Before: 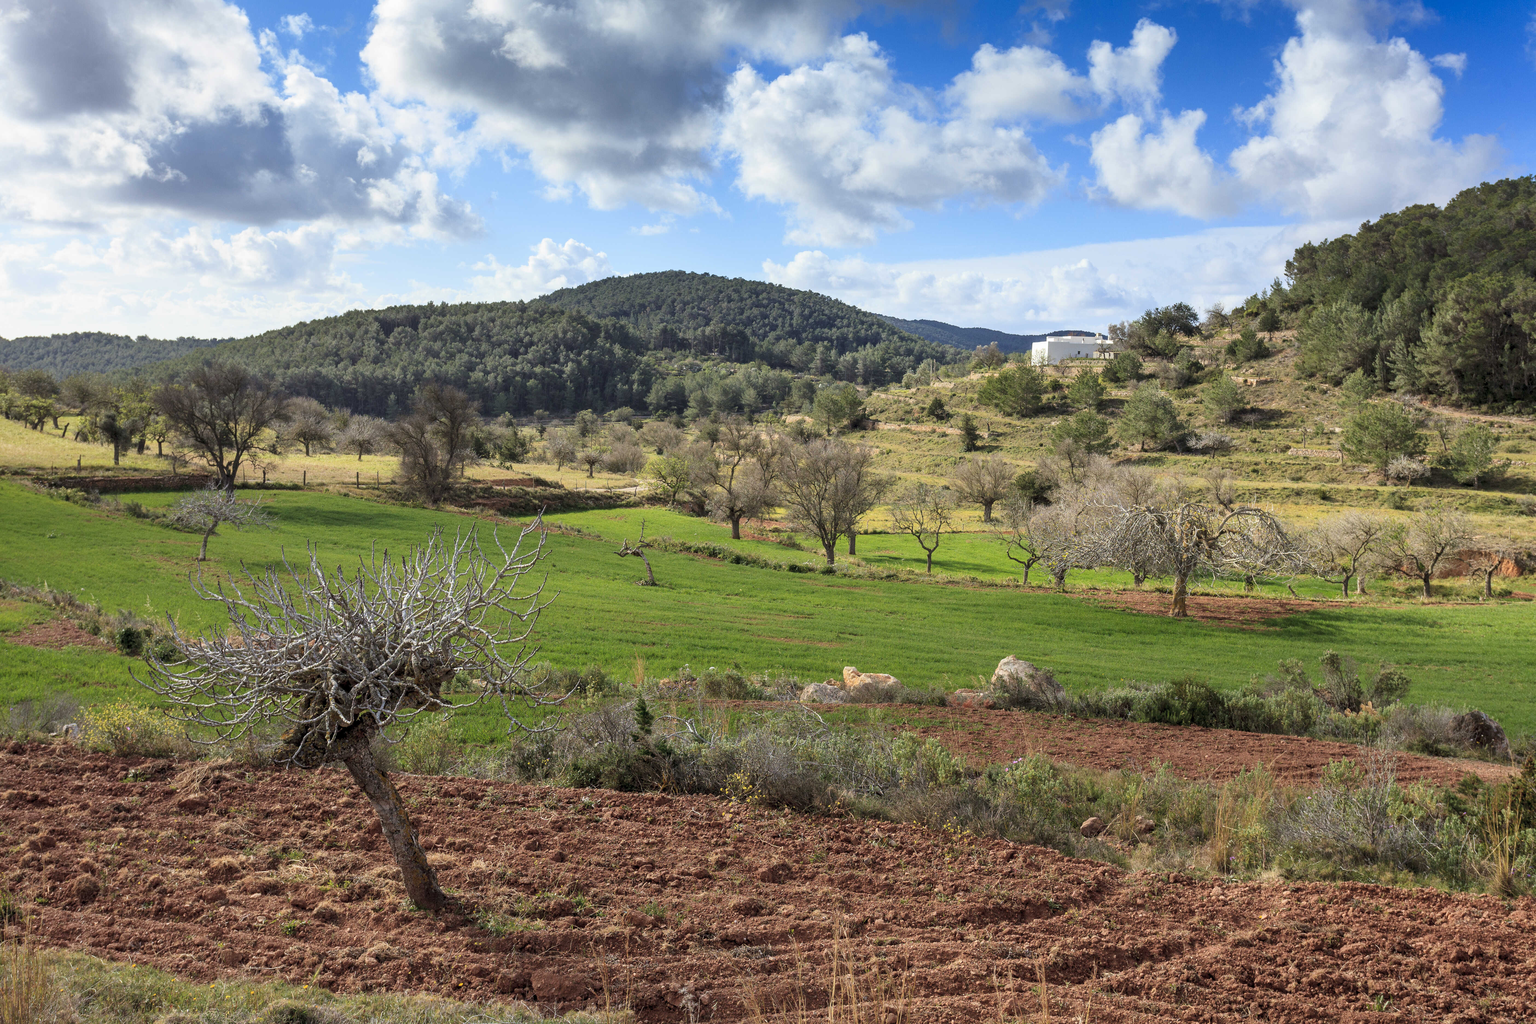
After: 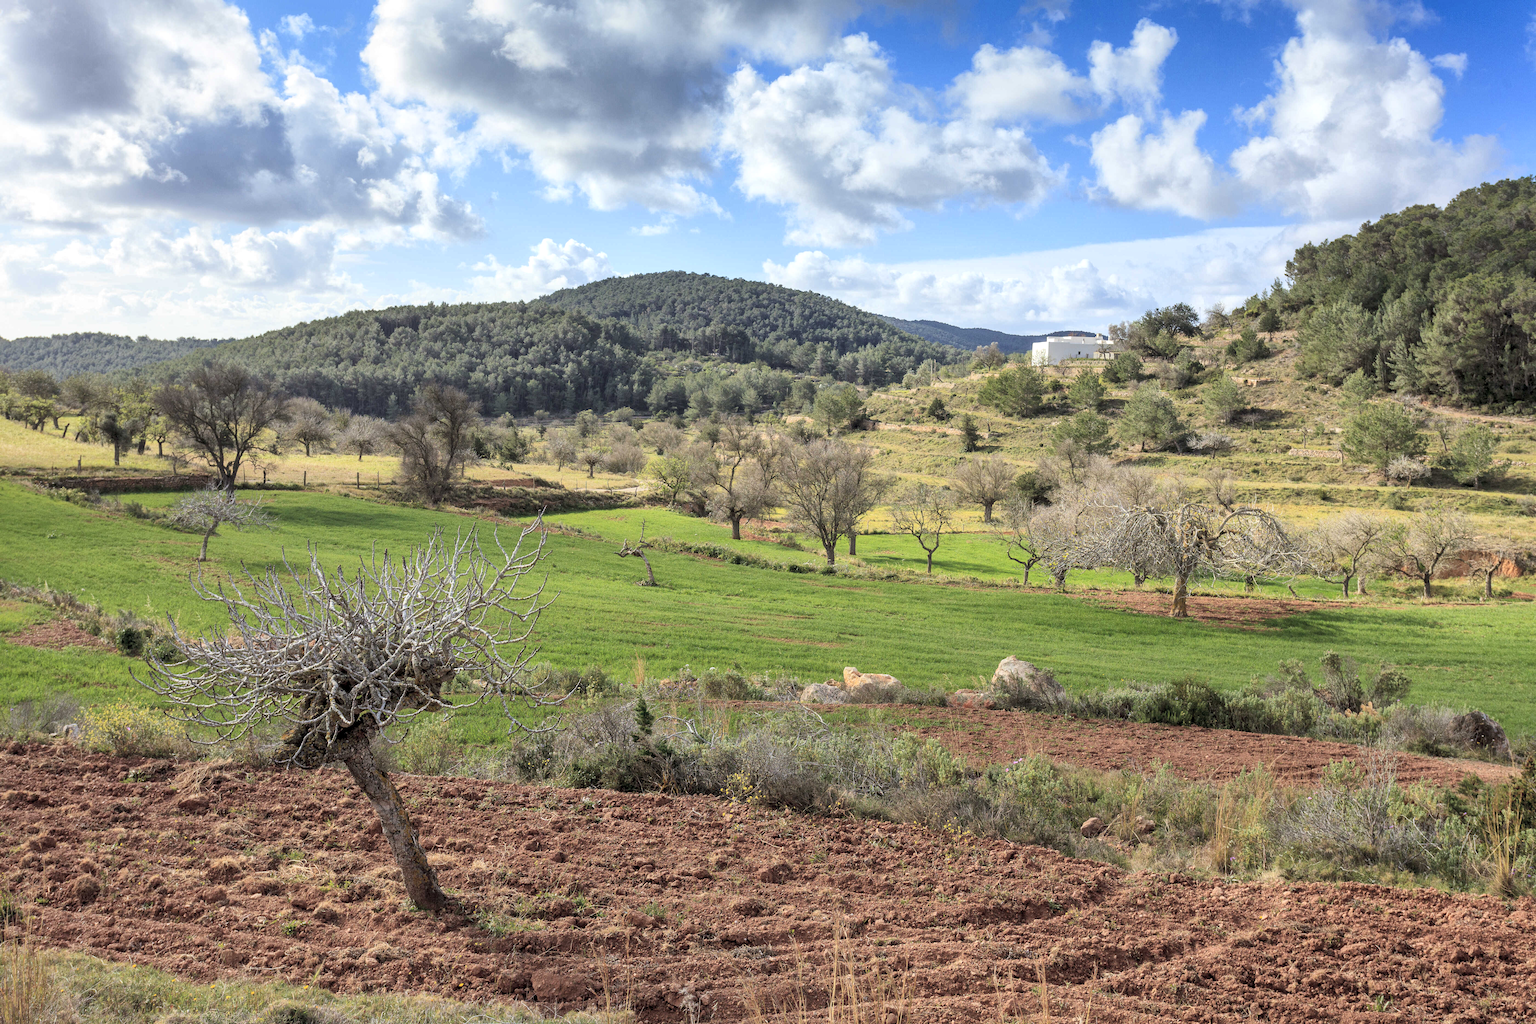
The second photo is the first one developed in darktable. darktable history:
global tonemap: drago (1, 100), detail 1
exposure: compensate highlight preservation false
